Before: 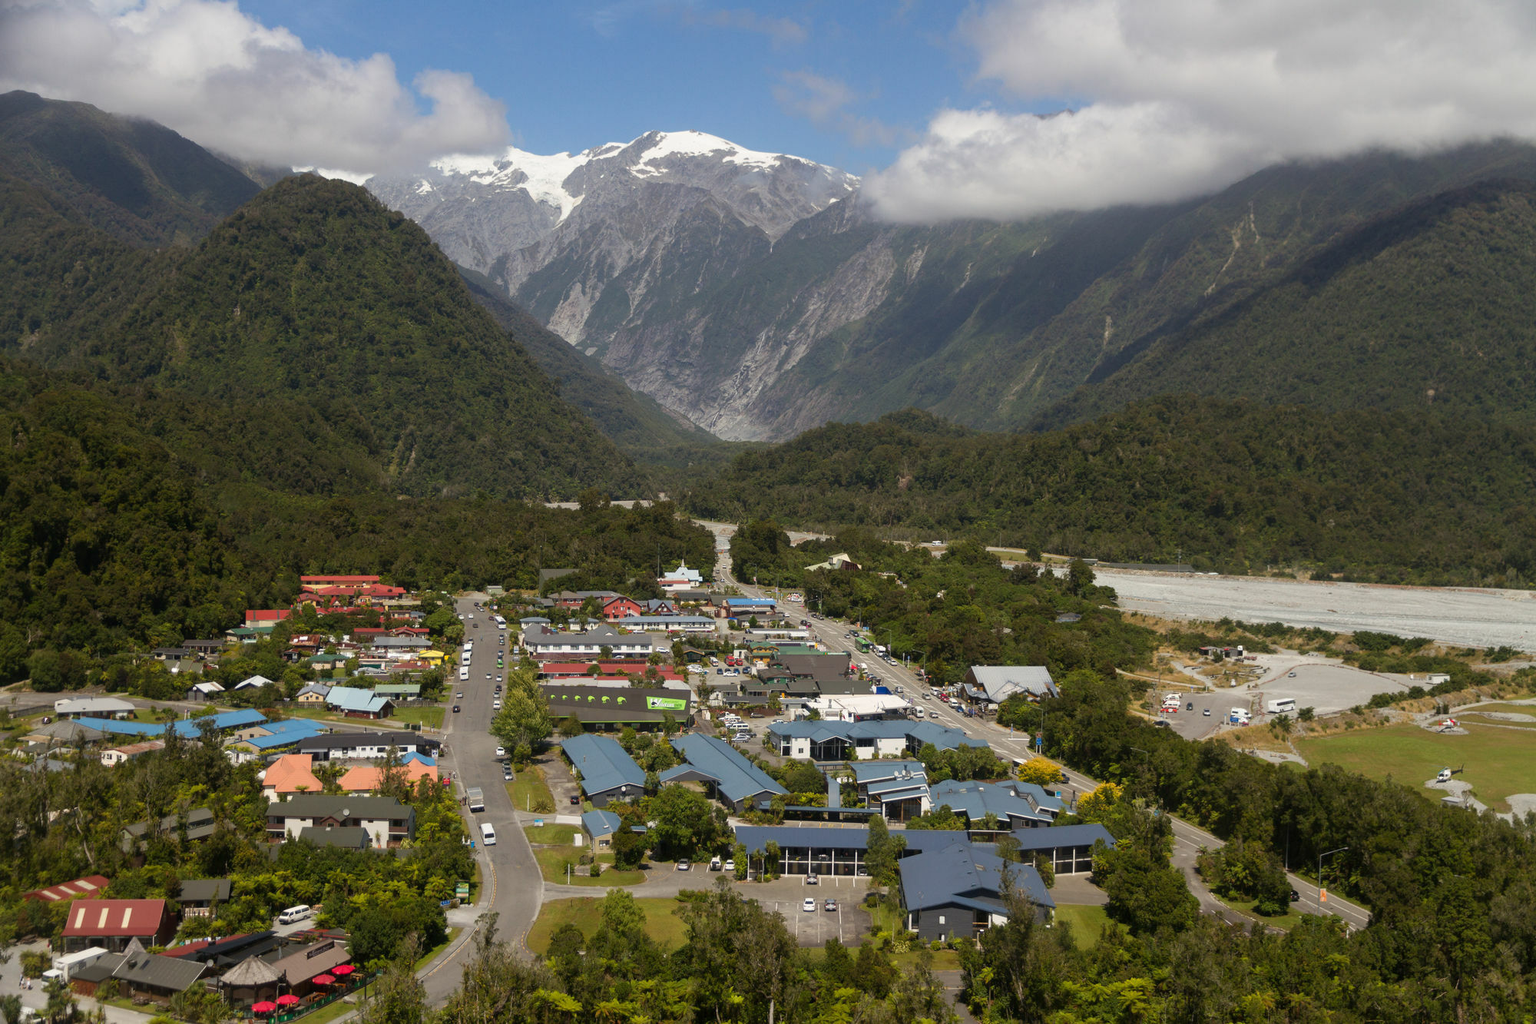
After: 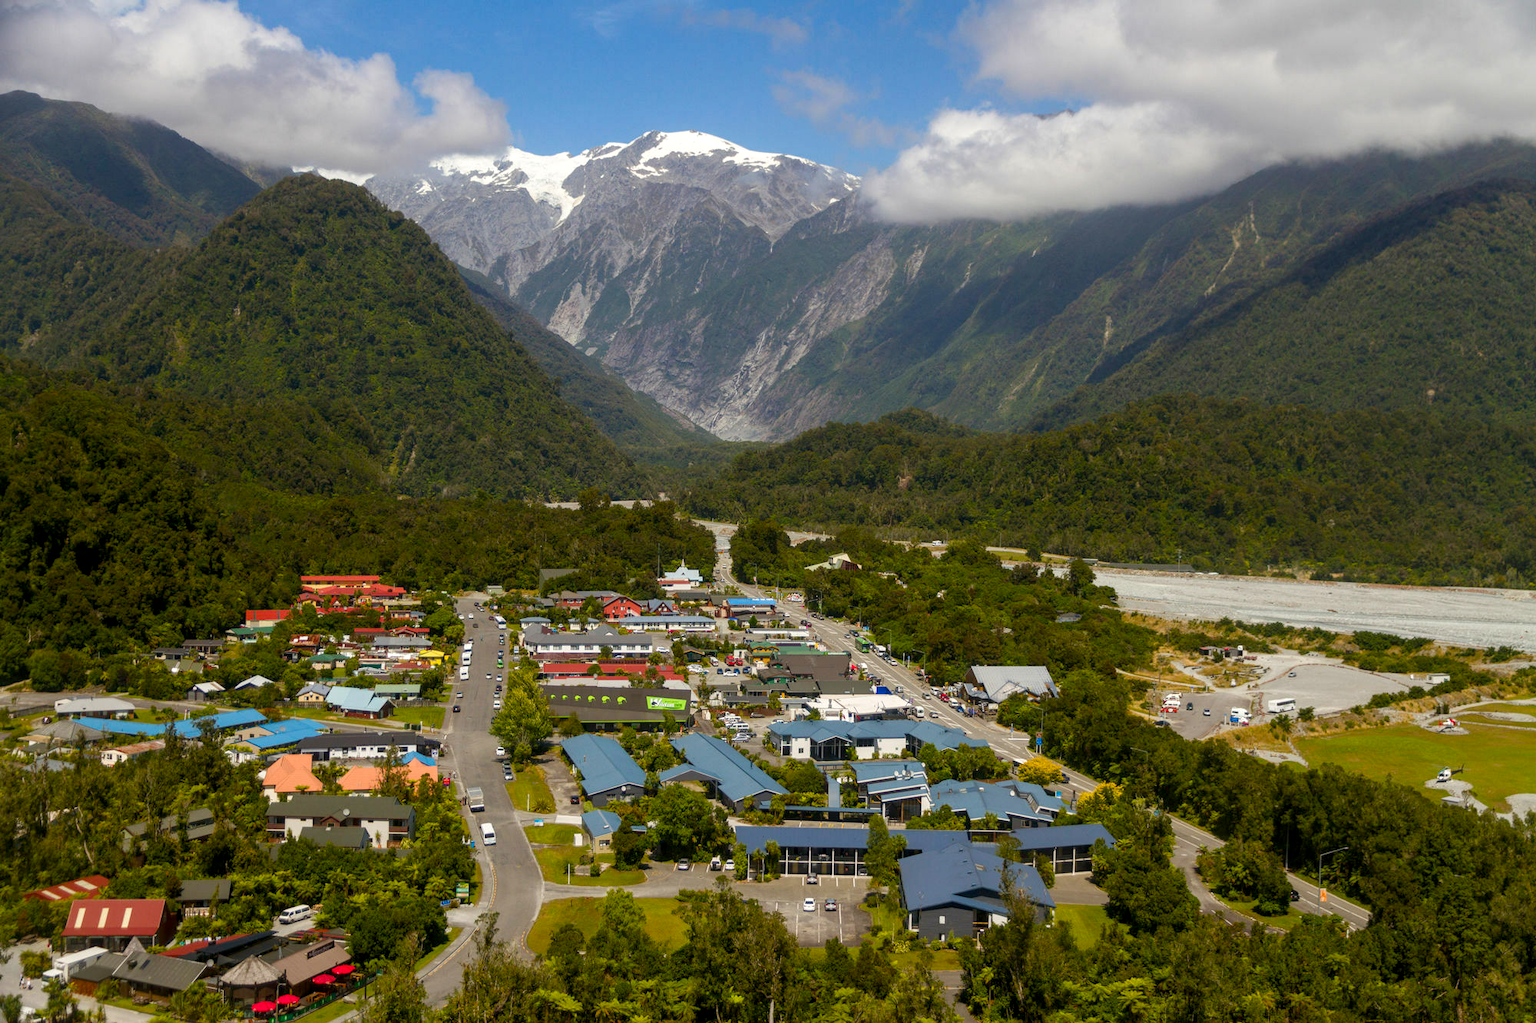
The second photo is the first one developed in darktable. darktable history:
local contrast: on, module defaults
color balance rgb: shadows lift › chroma 0.989%, shadows lift › hue 112.99°, linear chroma grading › global chroma 15.584%, perceptual saturation grading › global saturation 15.581%, perceptual saturation grading › highlights -19.527%, perceptual saturation grading › shadows 19.291%, global vibrance 20%
